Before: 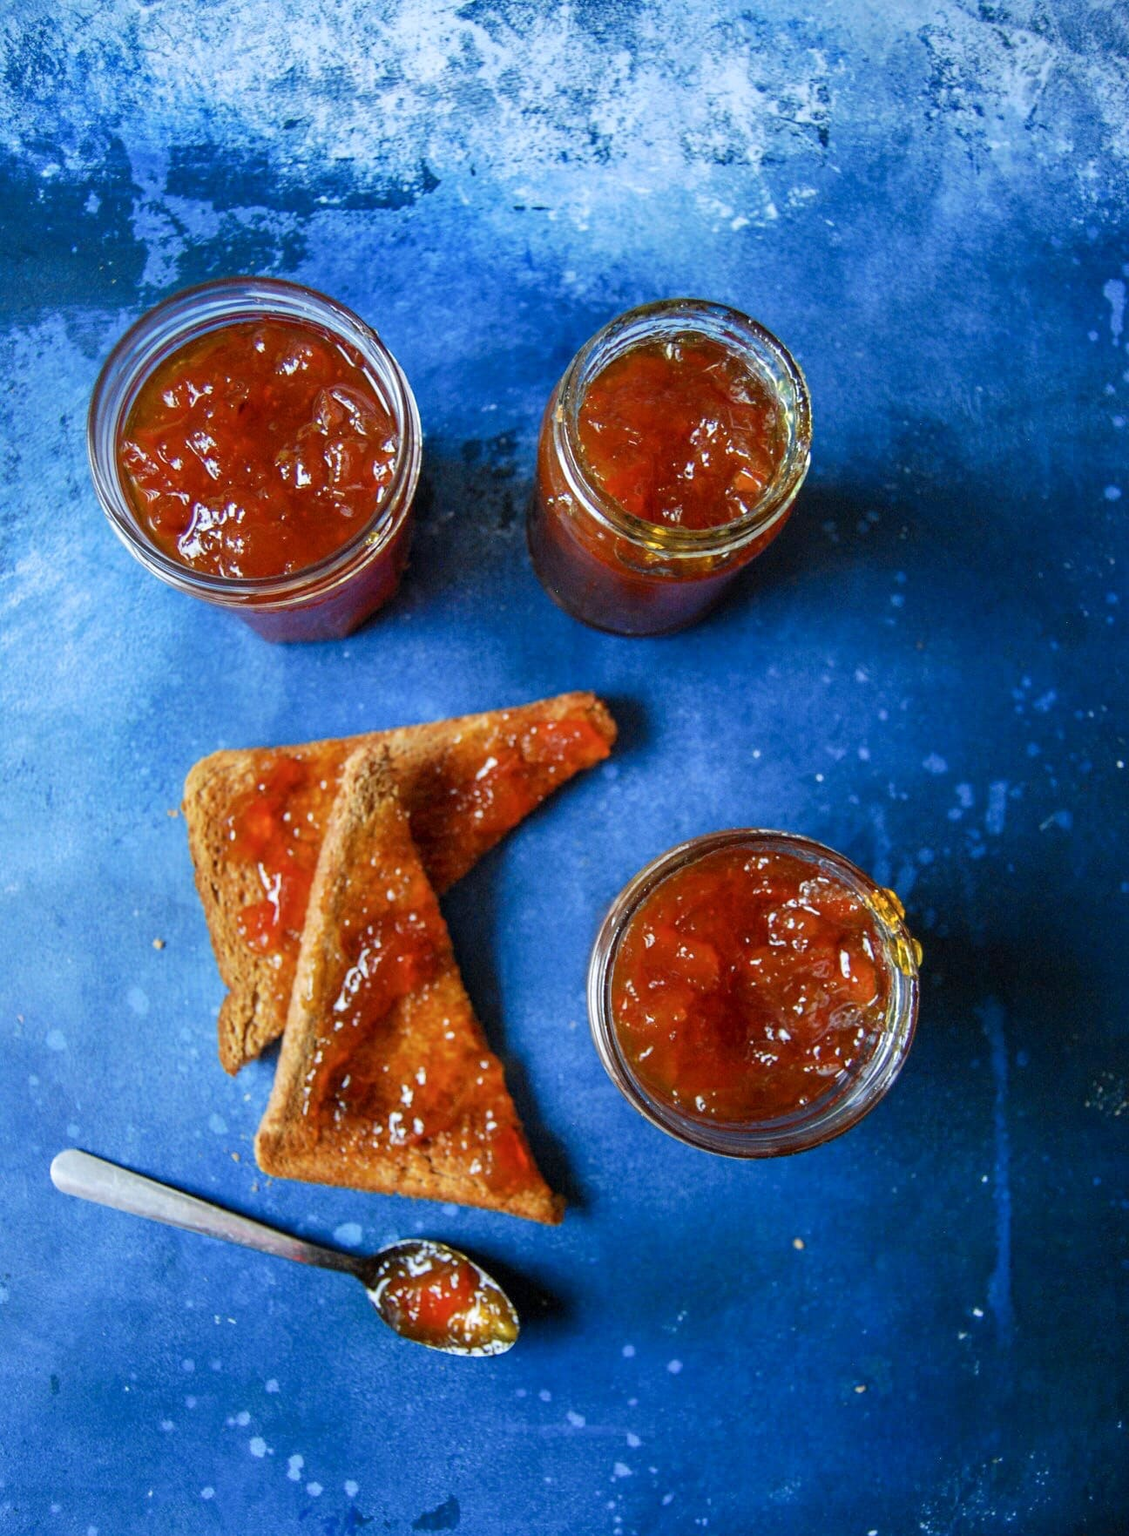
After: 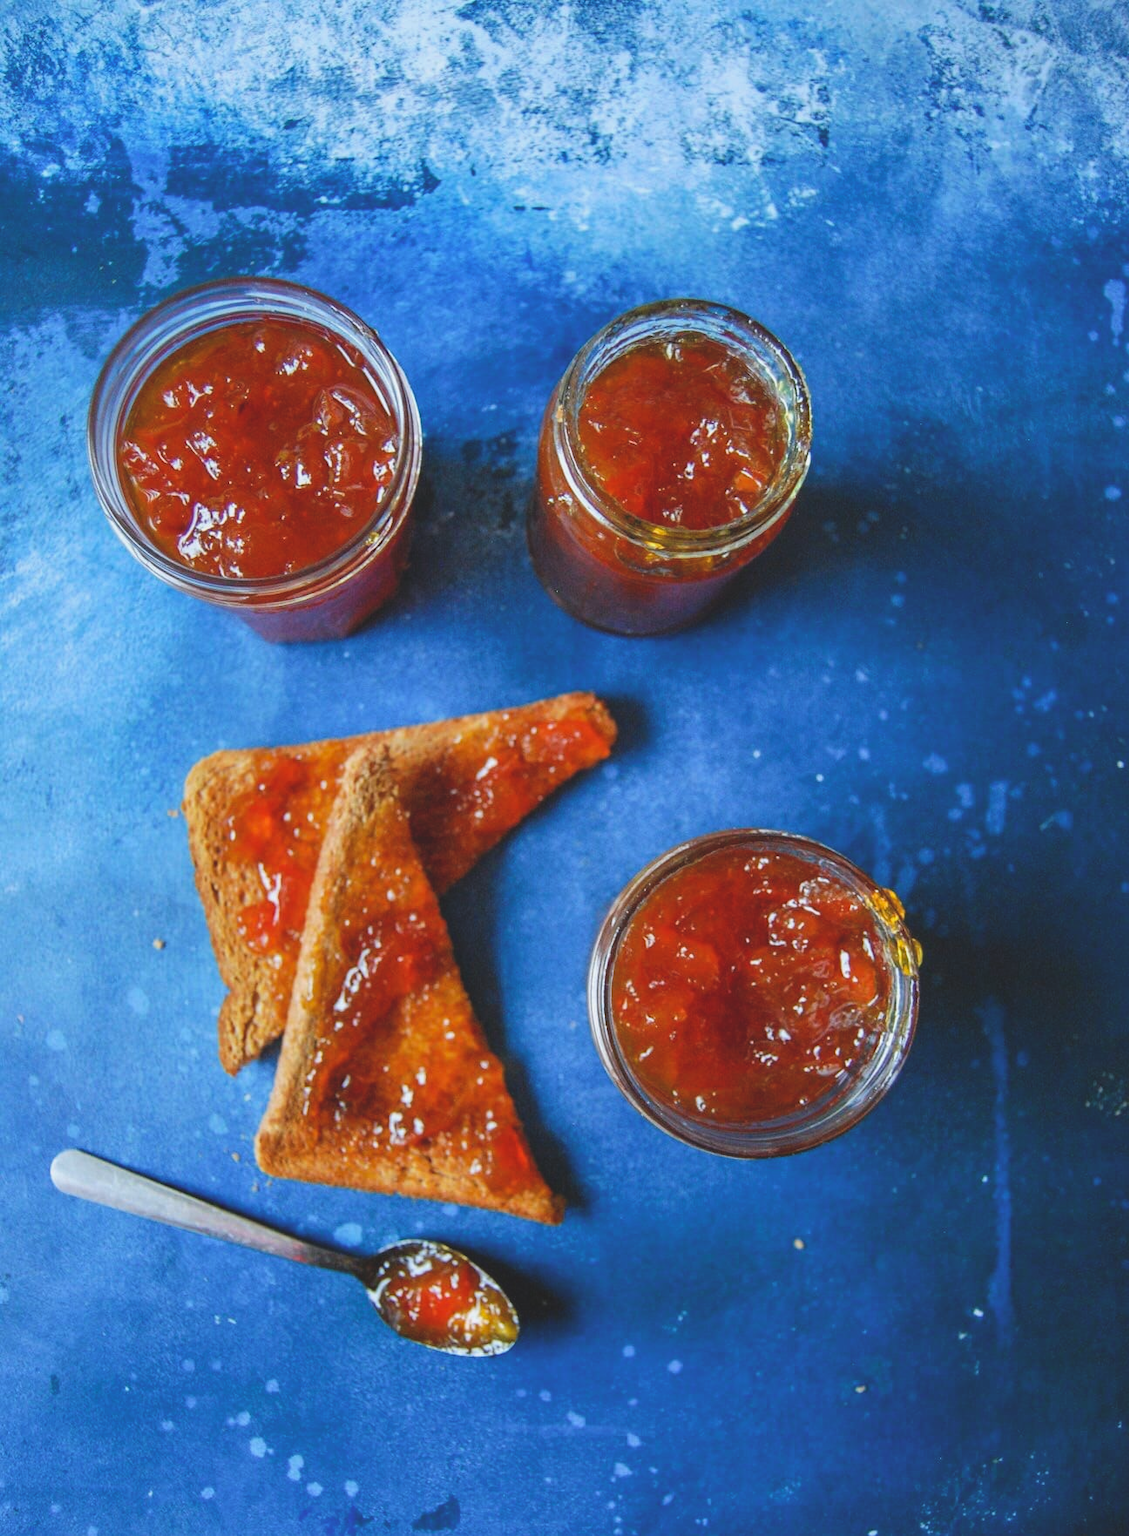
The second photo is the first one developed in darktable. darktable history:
white balance: red 0.988, blue 1.017
color balance: lift [1.01, 1, 1, 1], gamma [1.097, 1, 1, 1], gain [0.85, 1, 1, 1]
